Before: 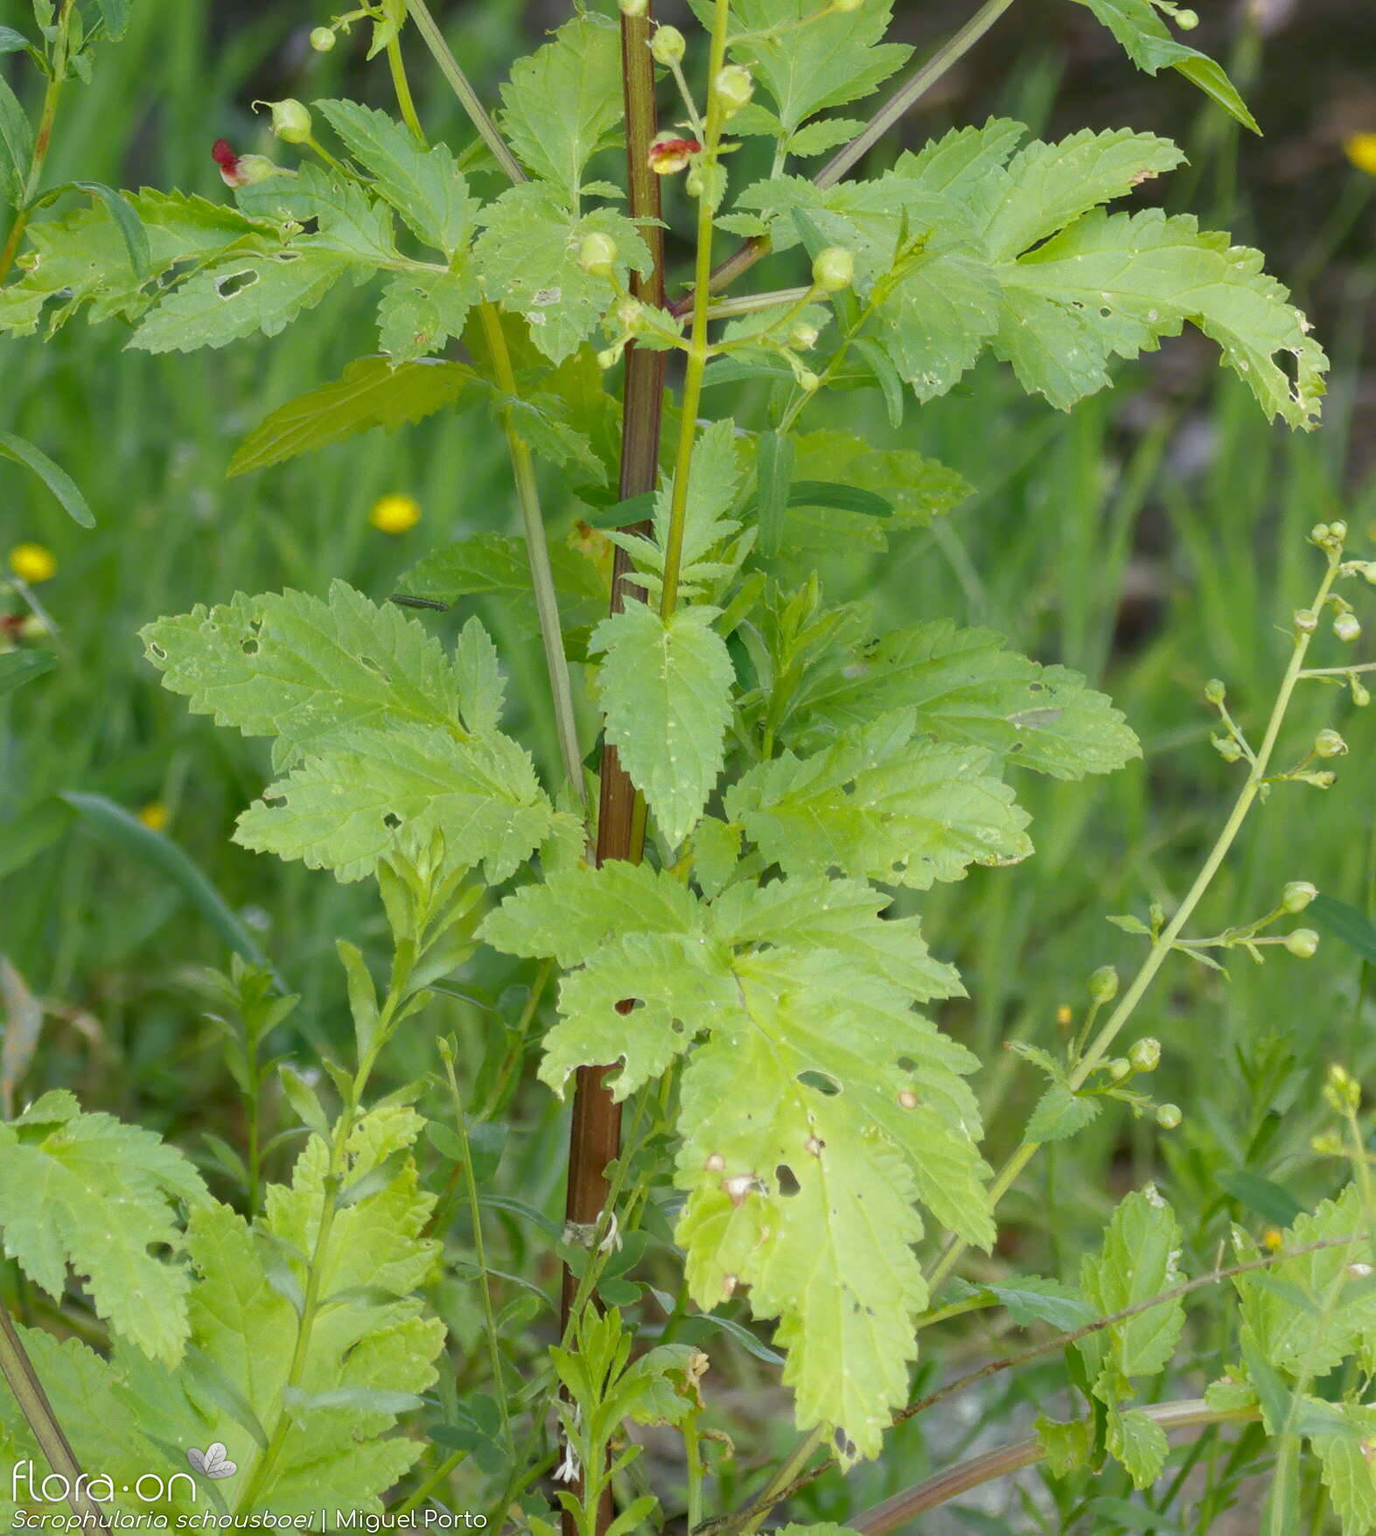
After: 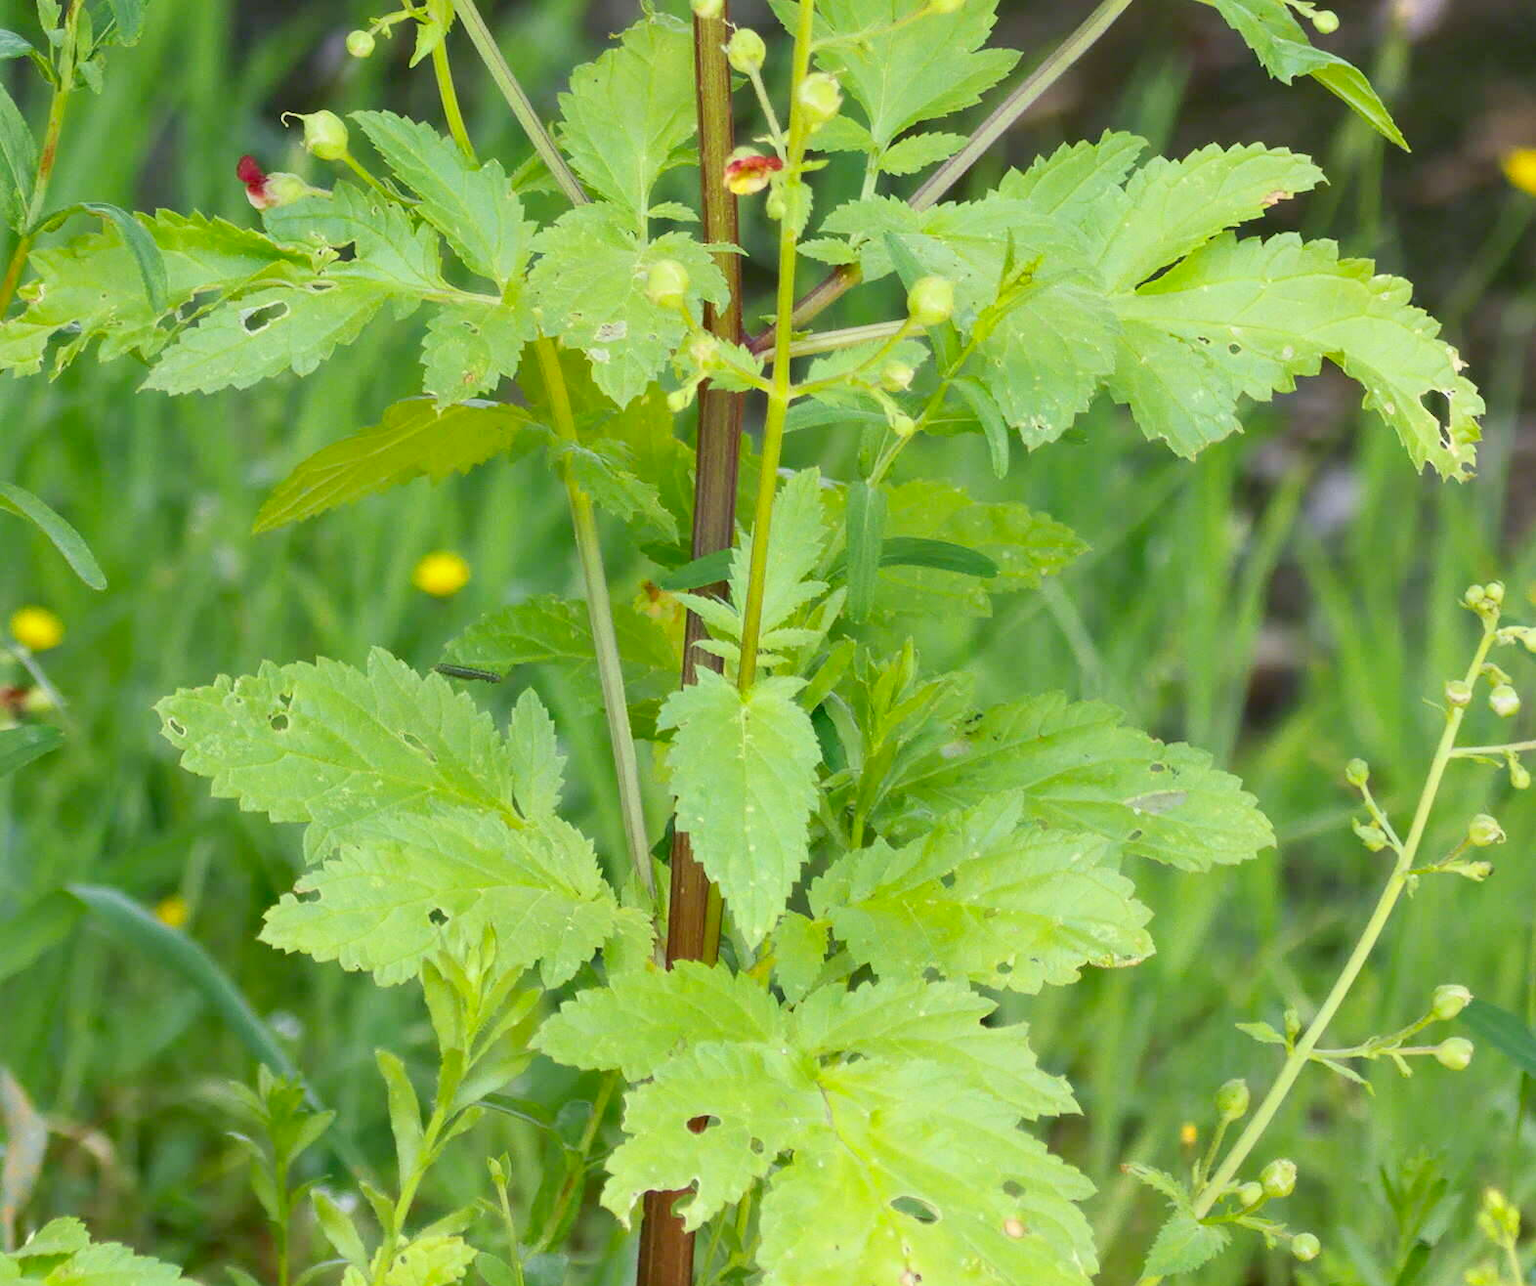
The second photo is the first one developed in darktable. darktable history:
contrast brightness saturation: contrast 0.2, brightness 0.16, saturation 0.22
crop: bottom 24.967%
rotate and perspective: automatic cropping off
